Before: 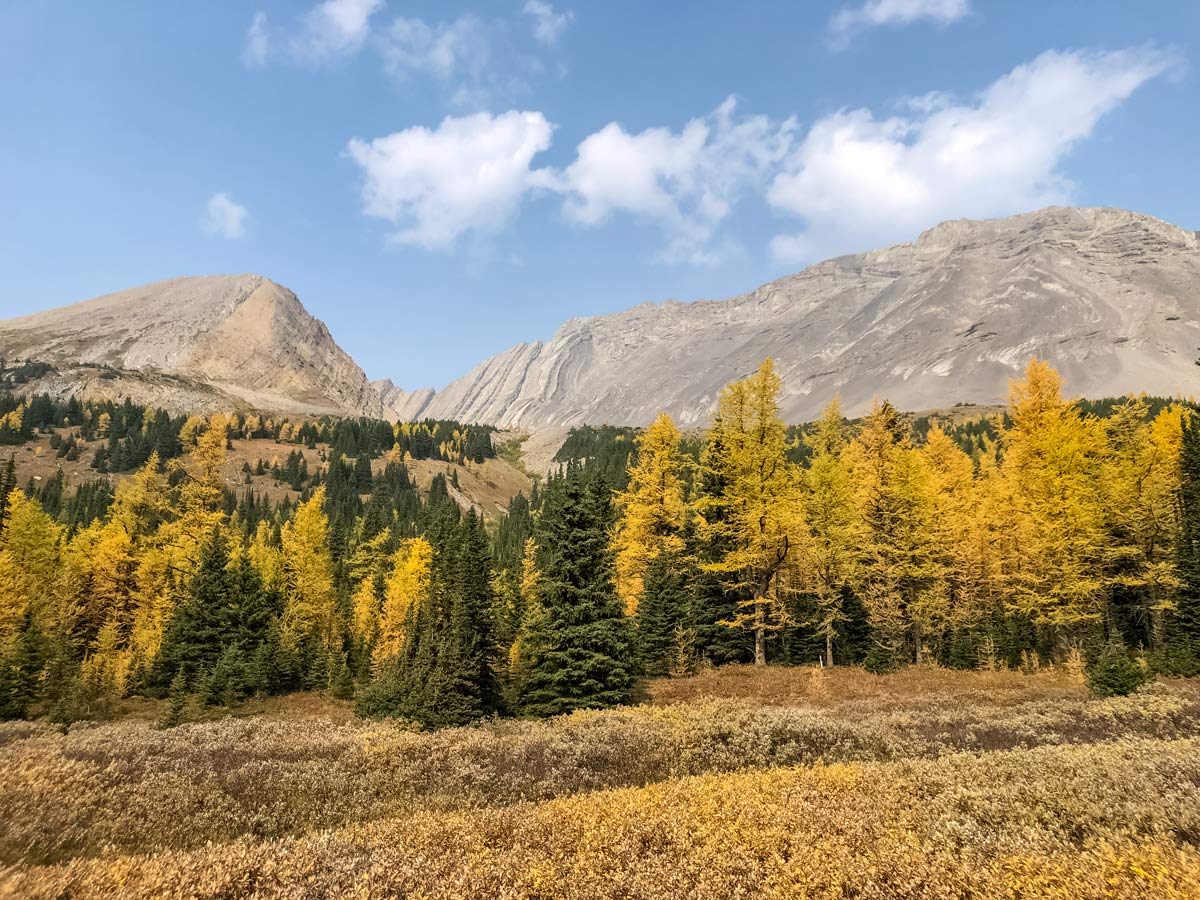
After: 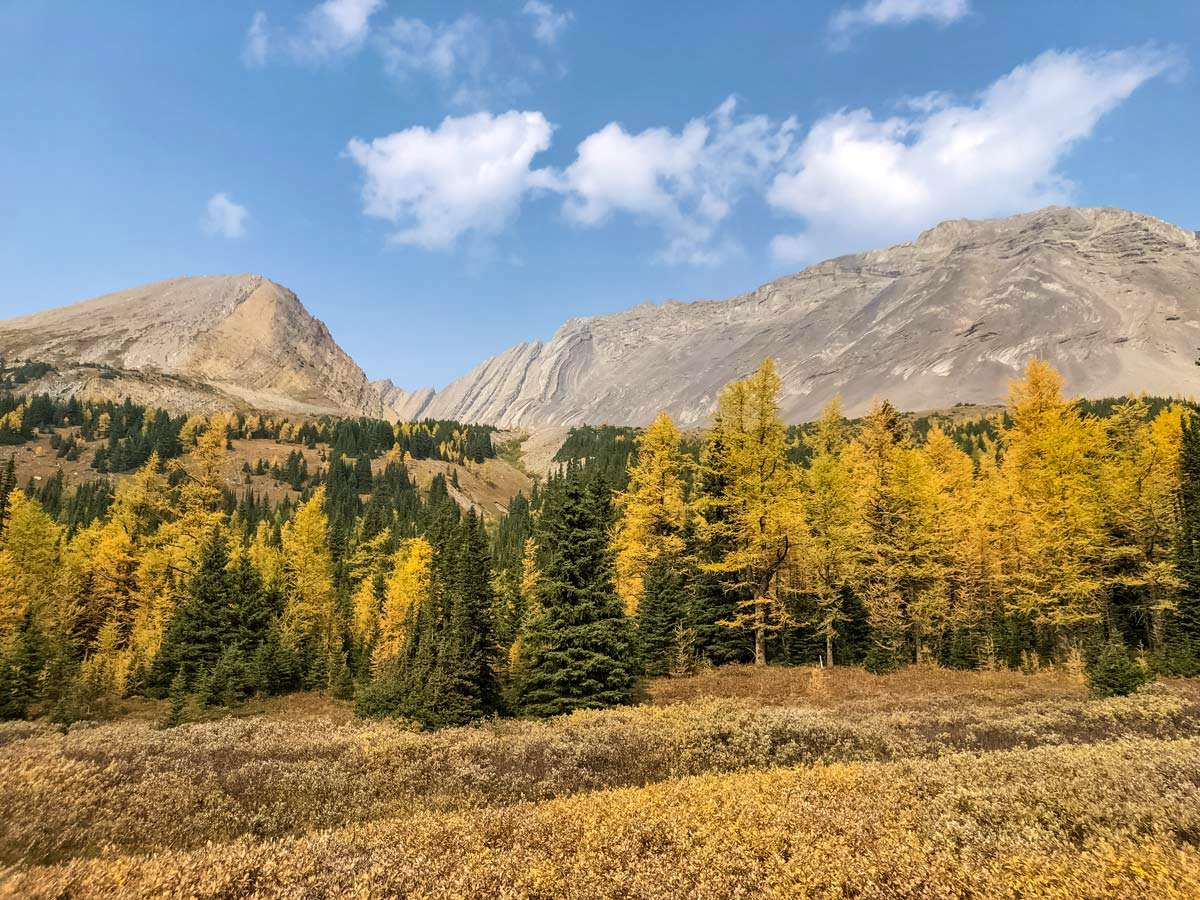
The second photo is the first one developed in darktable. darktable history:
shadows and highlights: shadows 48.45, highlights -41.69, soften with gaussian
velvia: on, module defaults
